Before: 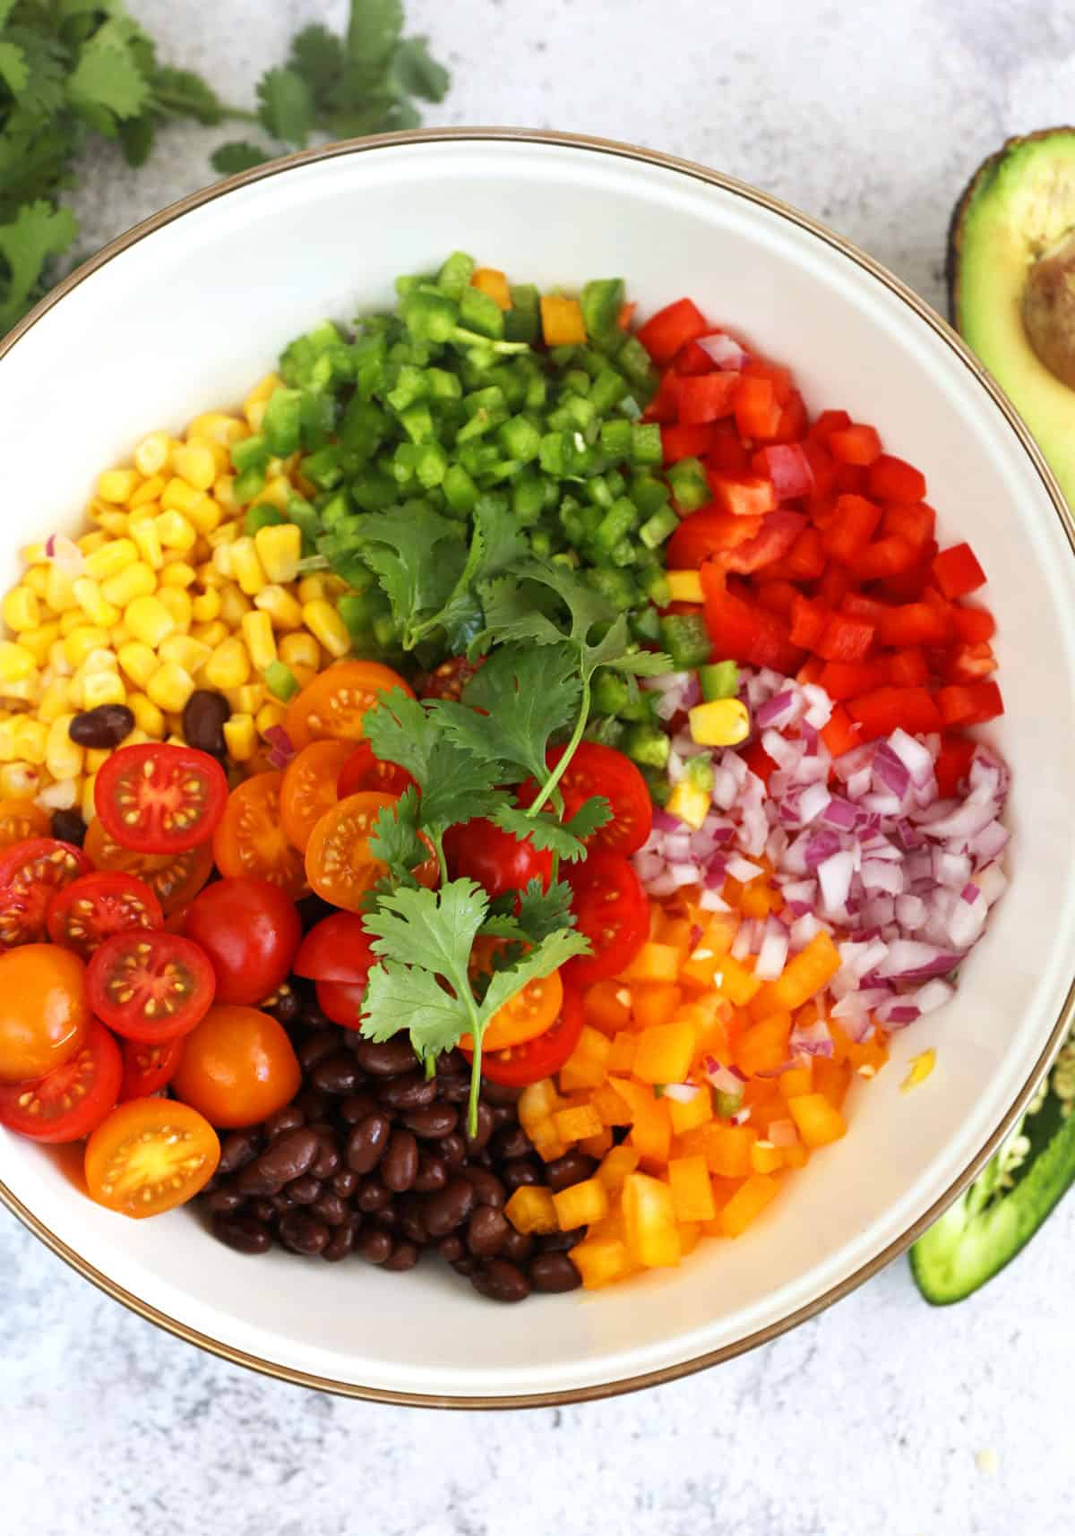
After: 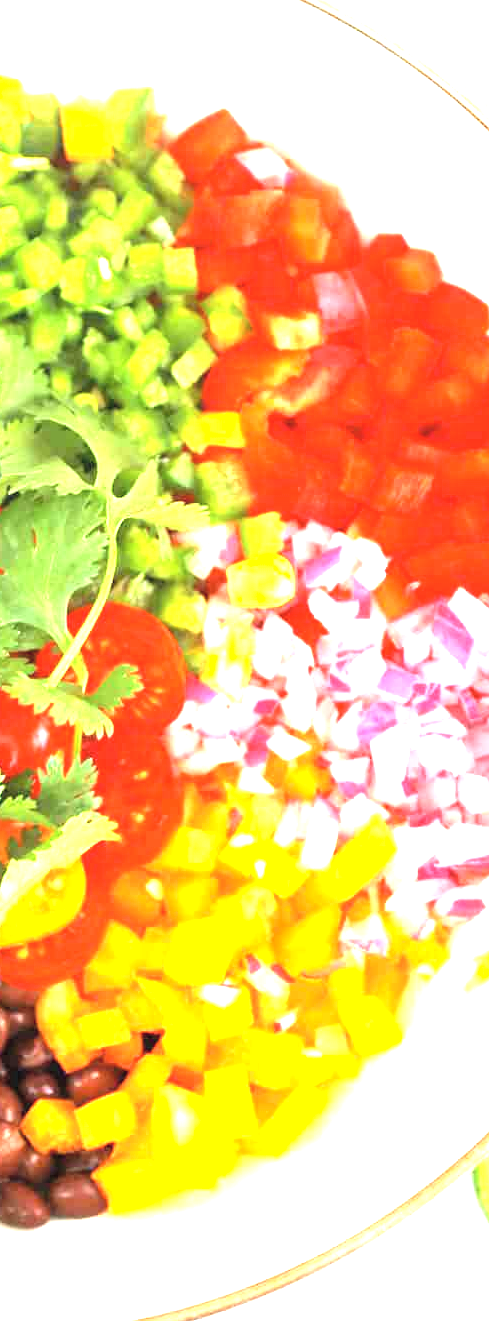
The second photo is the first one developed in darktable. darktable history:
levels: levels [0, 0.352, 0.703]
crop: left 45.25%, top 13.131%, right 13.966%, bottom 9.813%
exposure: exposure 1 EV, compensate highlight preservation false
contrast brightness saturation: brightness 0.153
